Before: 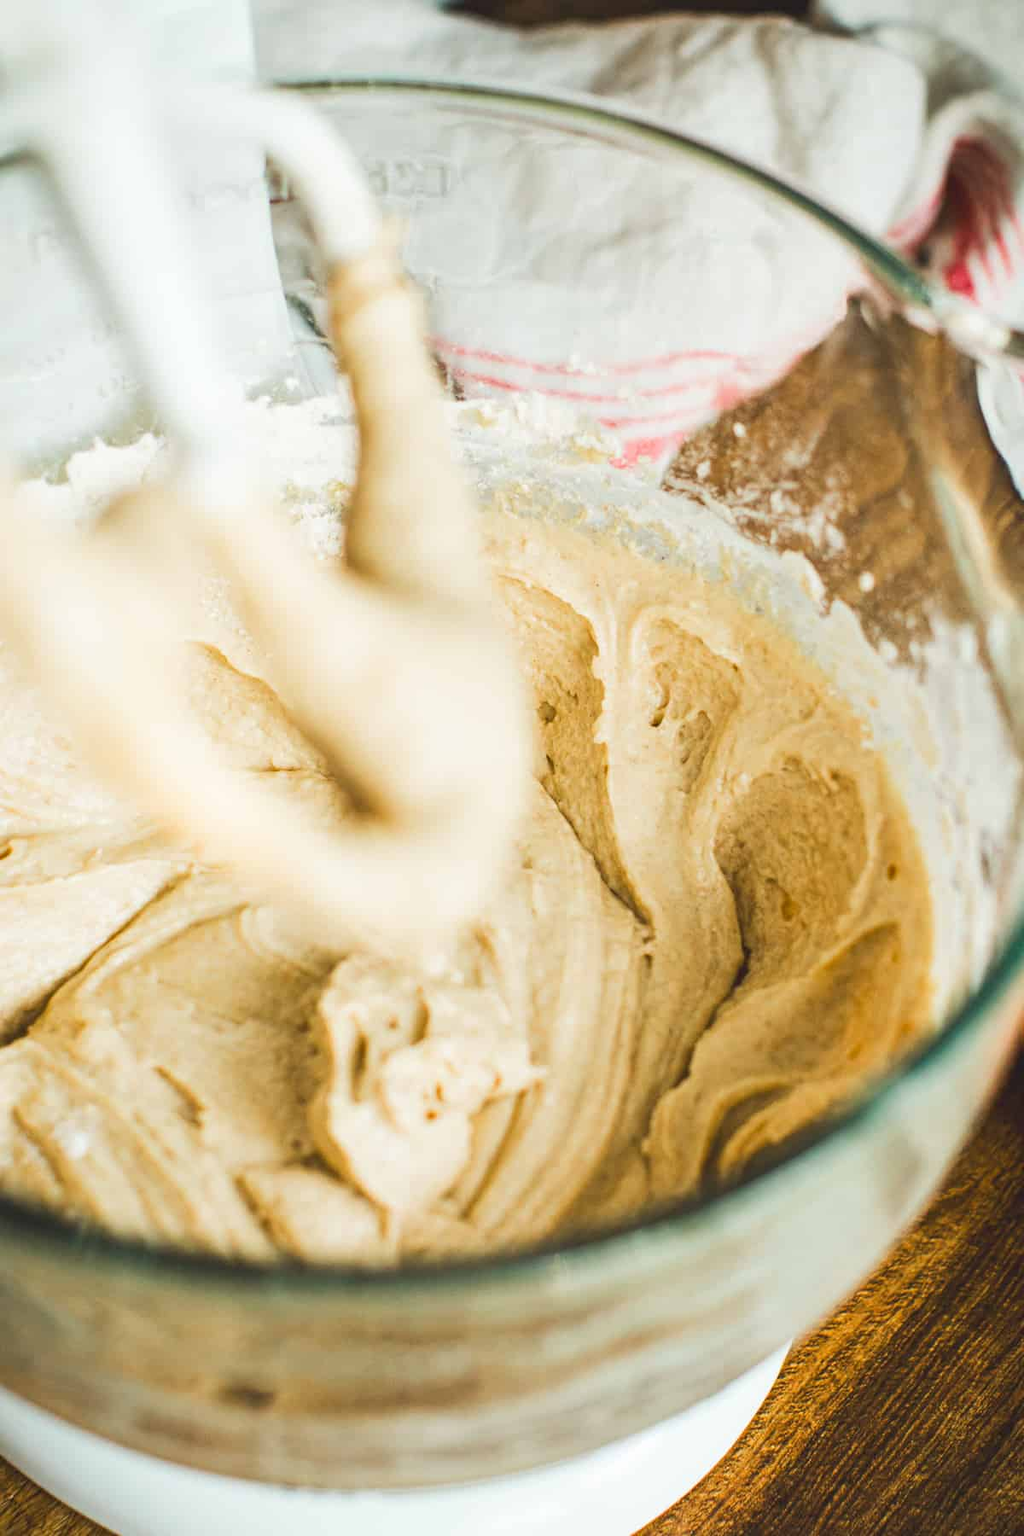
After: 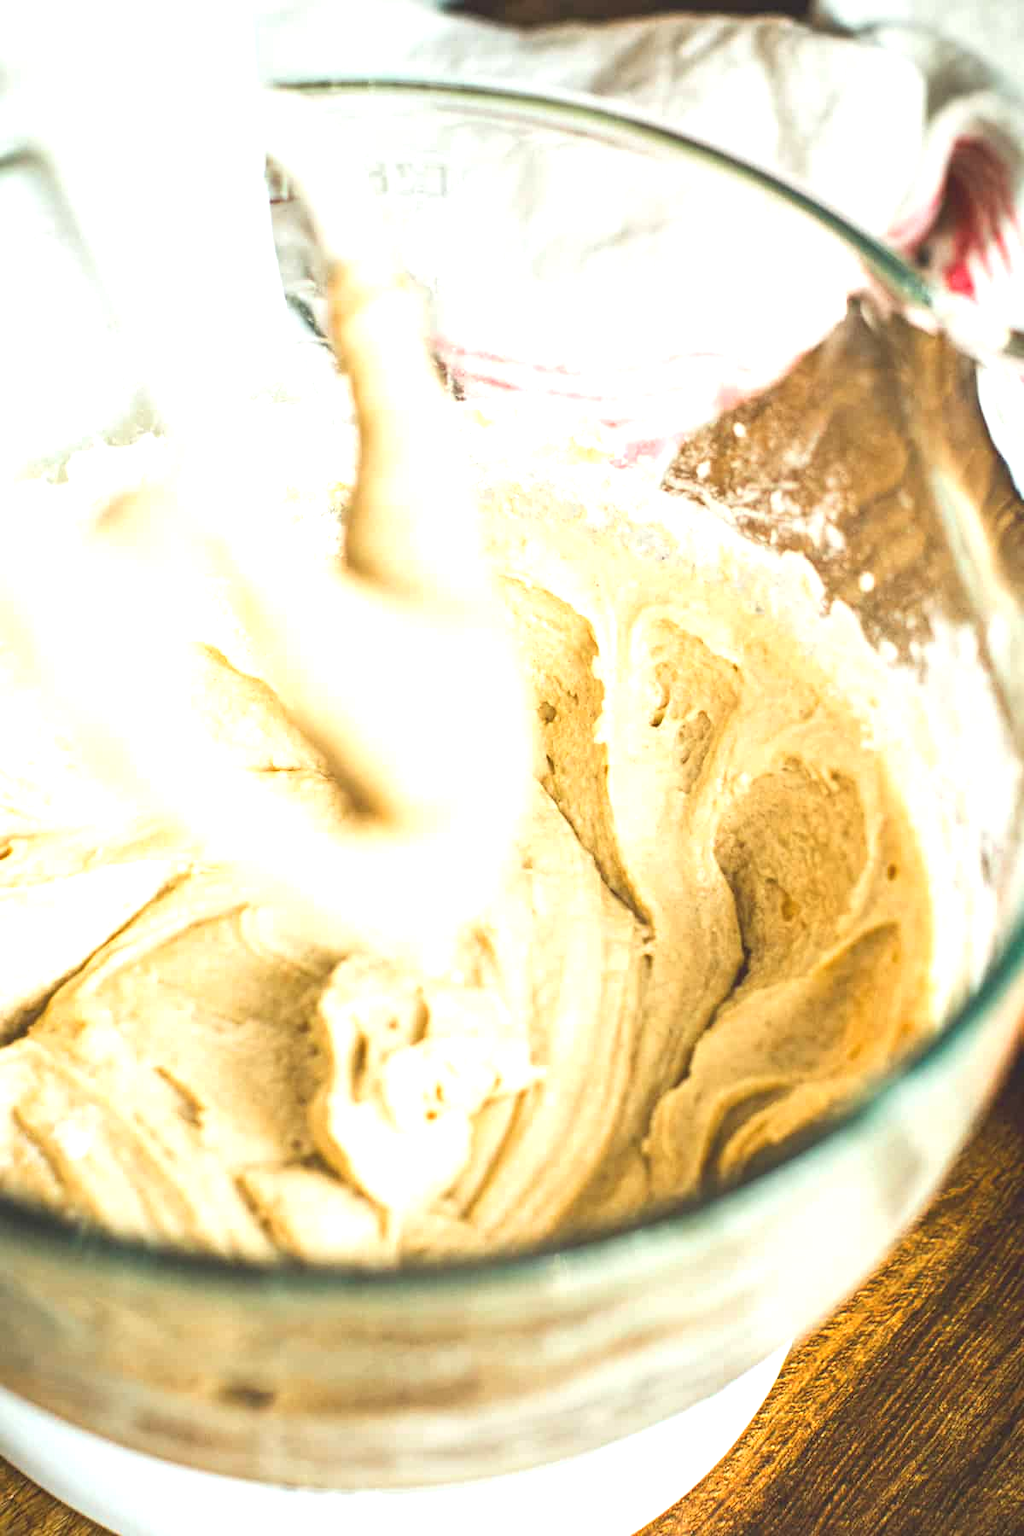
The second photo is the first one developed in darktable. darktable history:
base curve: curves: ch0 [(0, 0) (0.989, 0.992)], preserve colors none
exposure: black level correction -0.002, exposure 0.712 EV, compensate highlight preservation false
